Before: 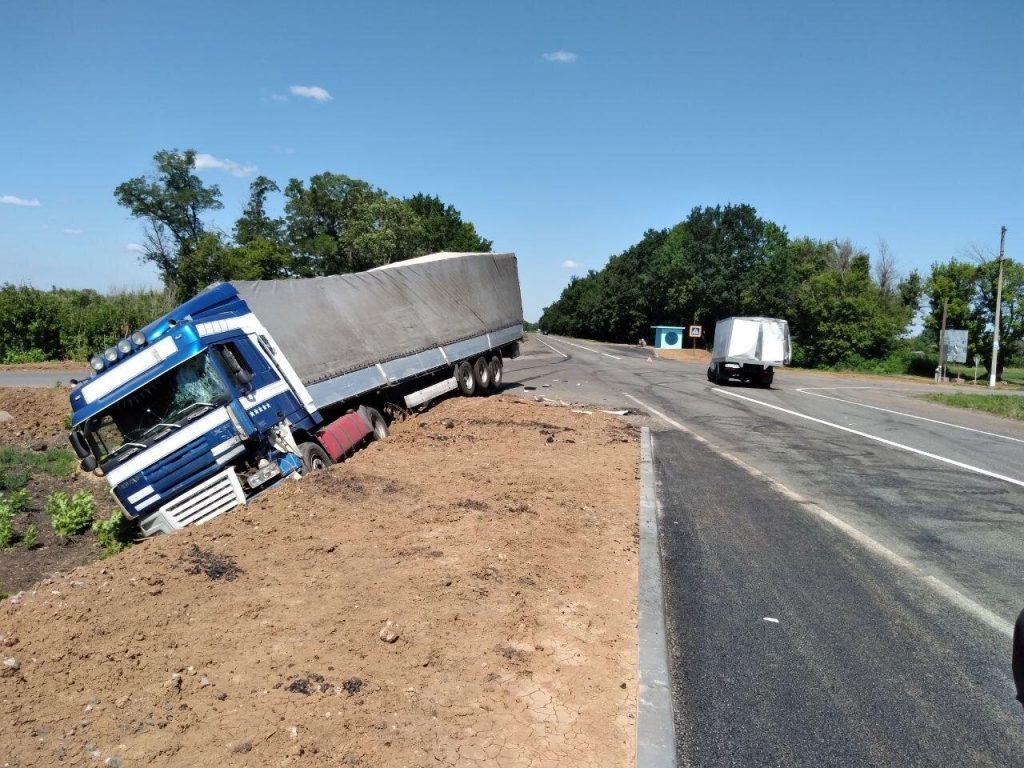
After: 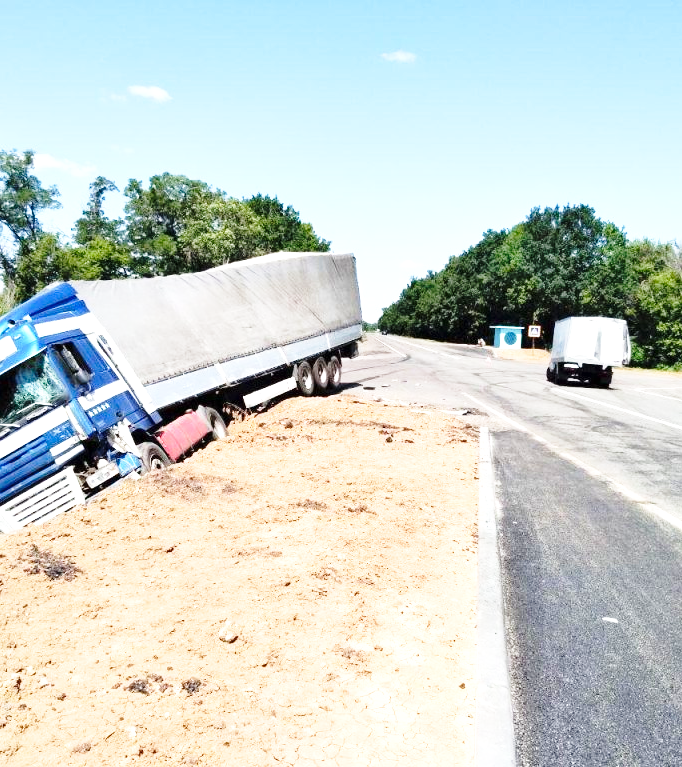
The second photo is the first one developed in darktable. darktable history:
crop and rotate: left 15.754%, right 17.579%
exposure: exposure 0.95 EV, compensate highlight preservation false
base curve: curves: ch0 [(0, 0) (0.028, 0.03) (0.121, 0.232) (0.46, 0.748) (0.859, 0.968) (1, 1)], preserve colors none
color balance rgb: on, module defaults
